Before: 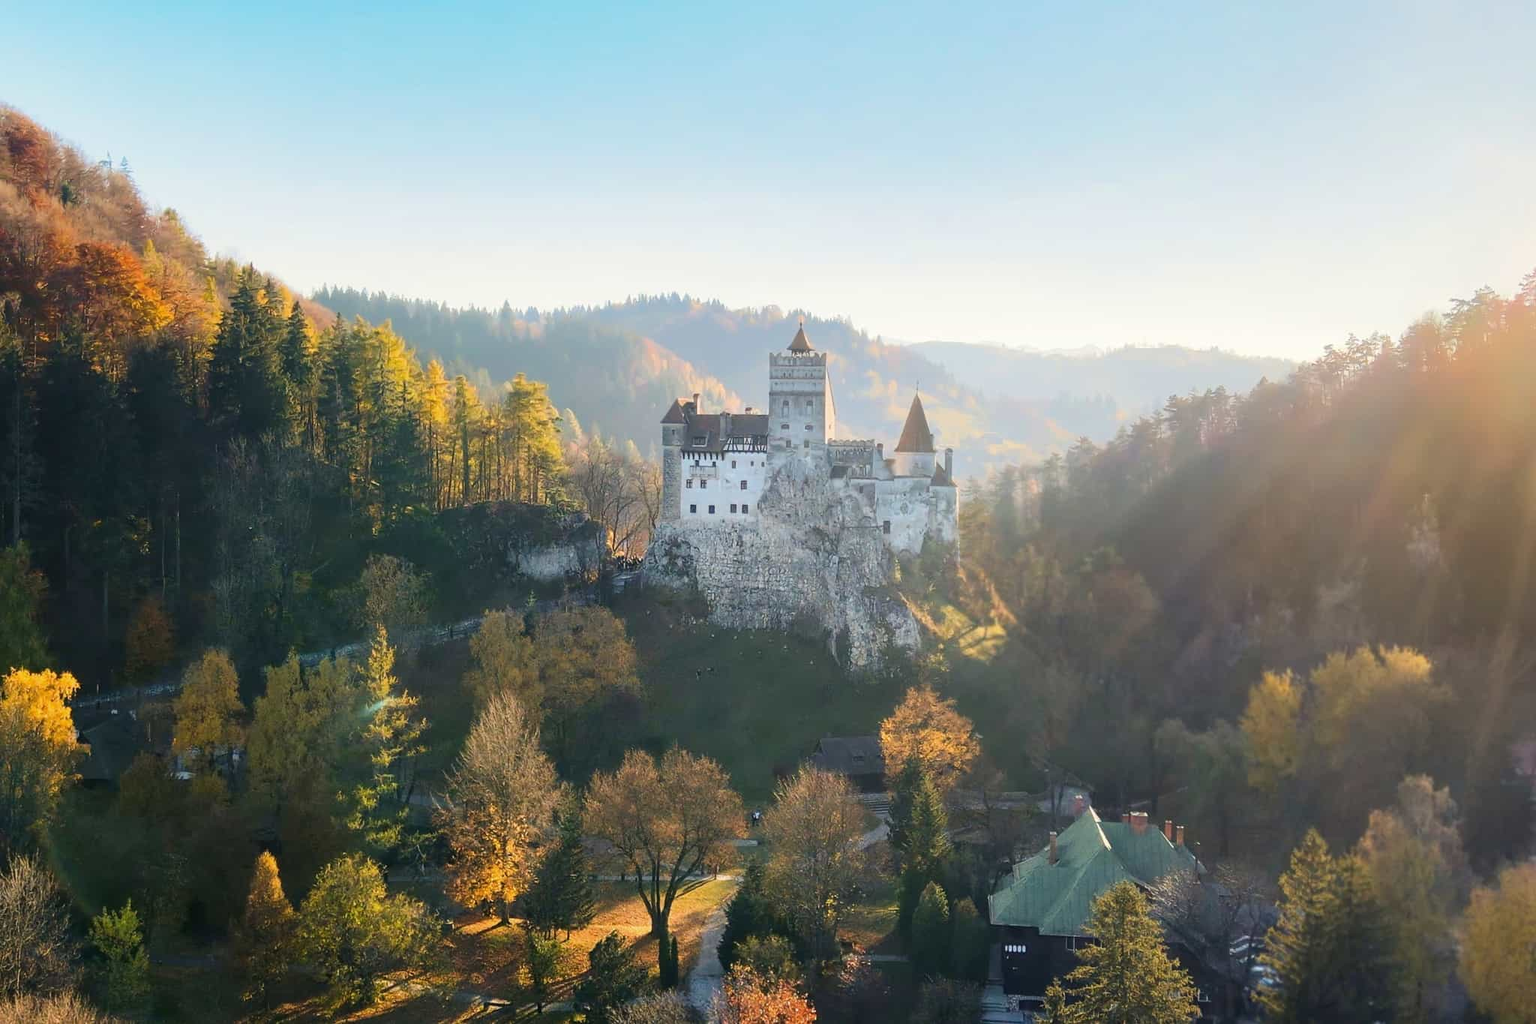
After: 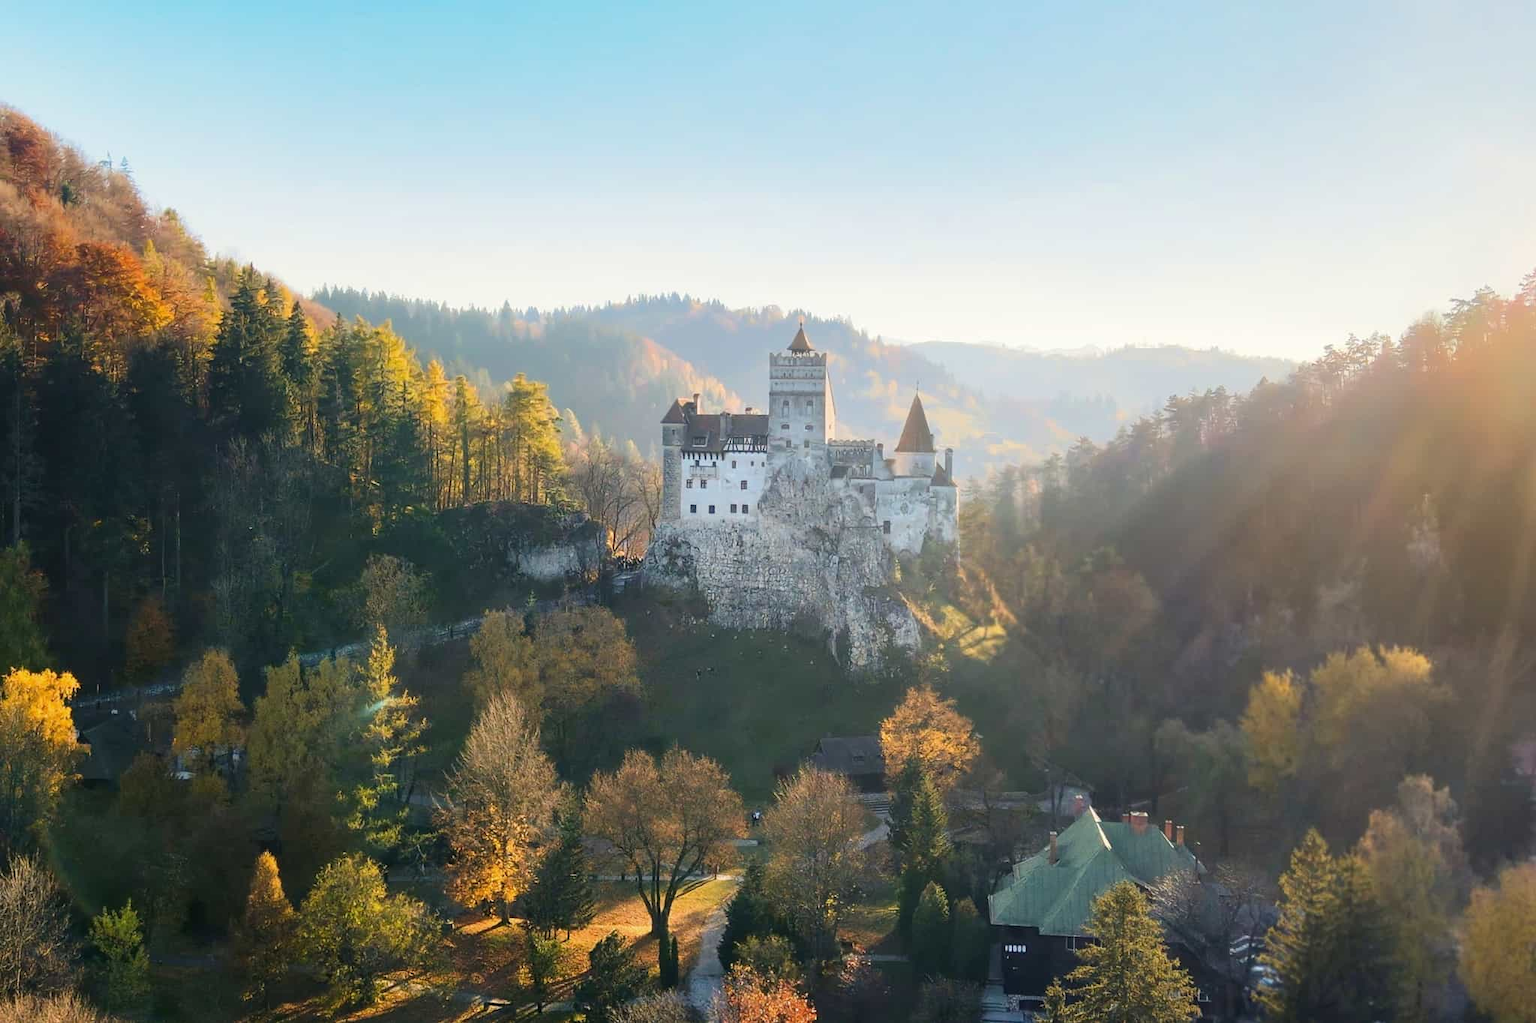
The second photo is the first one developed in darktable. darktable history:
tone equalizer: -8 EV -0.578 EV, edges refinement/feathering 500, mask exposure compensation -1.57 EV, preserve details guided filter
